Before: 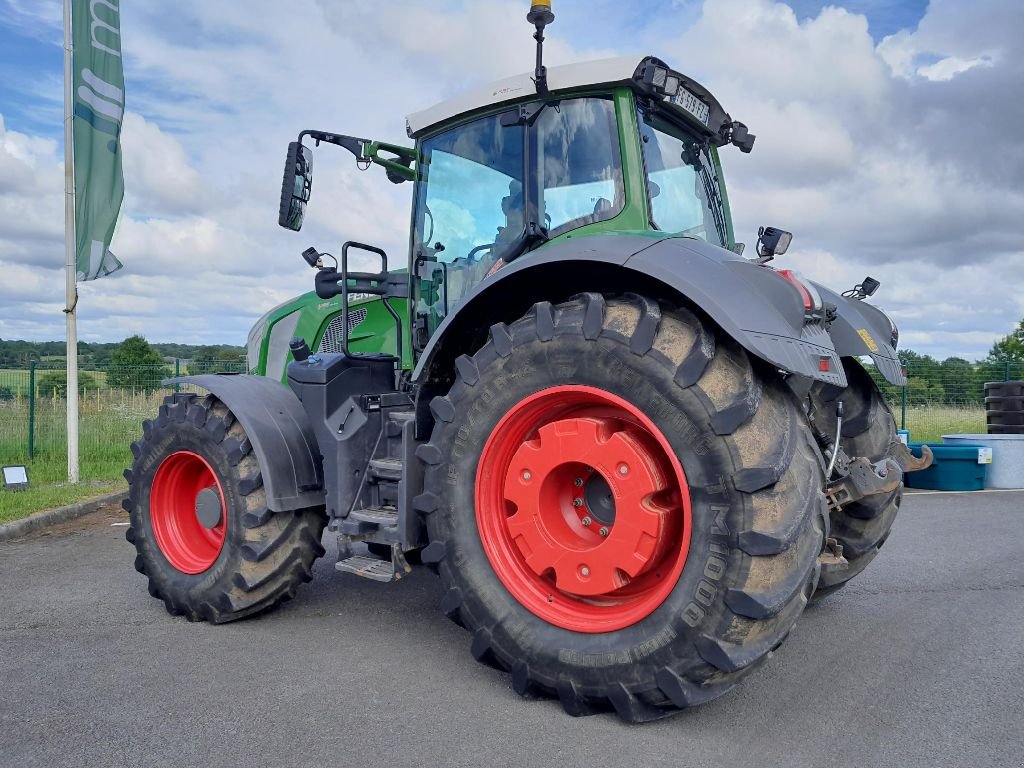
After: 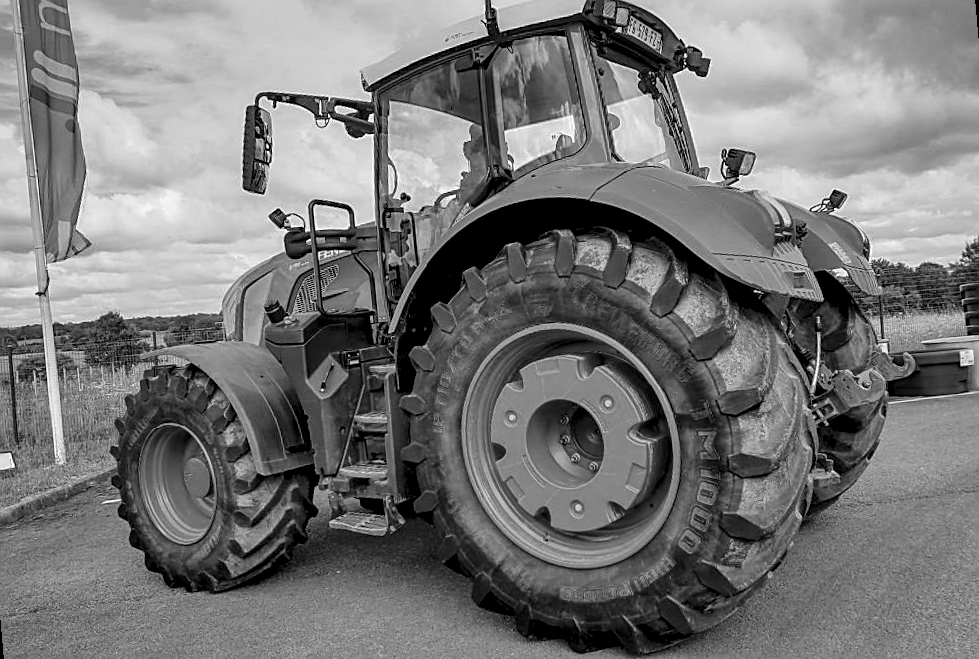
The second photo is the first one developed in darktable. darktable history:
local contrast: detail 150%
tone equalizer: -7 EV 0.18 EV, -6 EV 0.12 EV, -5 EV 0.08 EV, -4 EV 0.04 EV, -2 EV -0.02 EV, -1 EV -0.04 EV, +0 EV -0.06 EV, luminance estimator HSV value / RGB max
sharpen: on, module defaults
rotate and perspective: rotation -5°, crop left 0.05, crop right 0.952, crop top 0.11, crop bottom 0.89
crop: top 1.049%, right 0.001%
monochrome: on, module defaults
